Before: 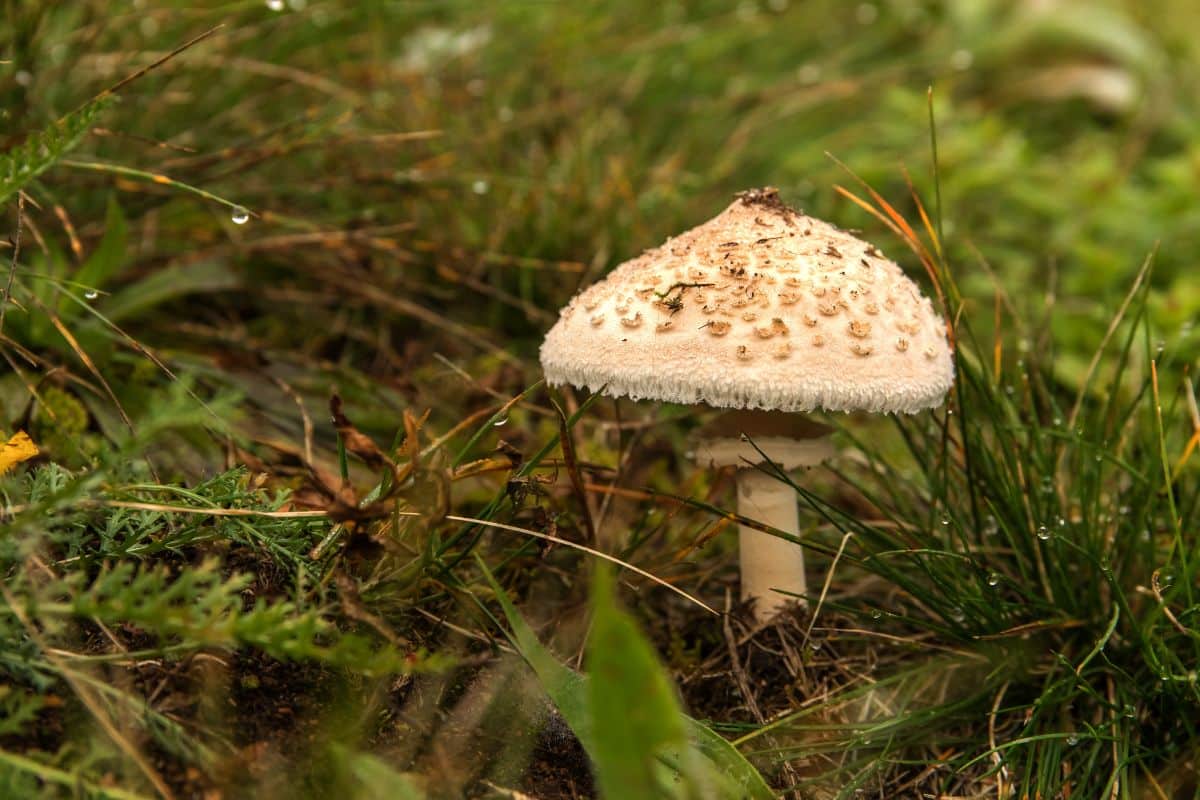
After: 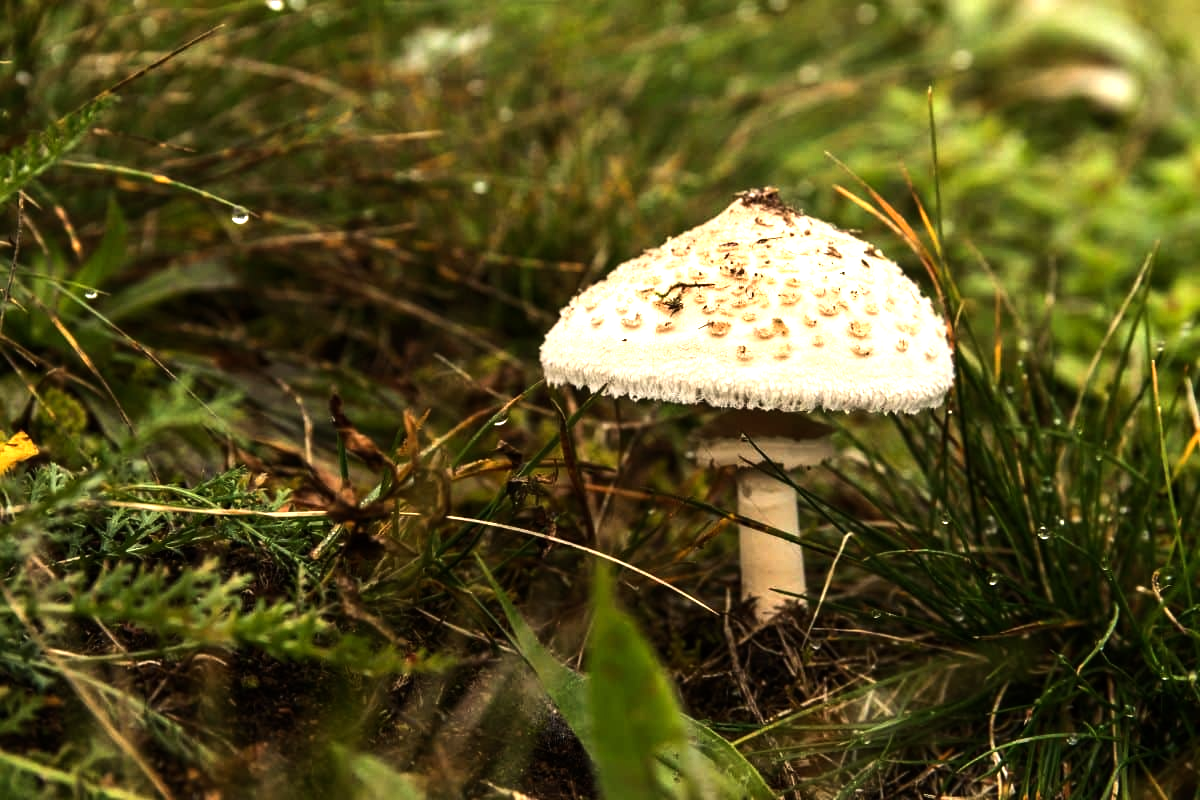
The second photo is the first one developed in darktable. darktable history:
exposure: compensate exposure bias true, compensate highlight preservation false
tone equalizer: -8 EV -1.11 EV, -7 EV -0.987 EV, -6 EV -0.903 EV, -5 EV -0.585 EV, -3 EV 0.545 EV, -2 EV 0.873 EV, -1 EV 1.01 EV, +0 EV 1.07 EV, edges refinement/feathering 500, mask exposure compensation -1.57 EV, preserve details no
